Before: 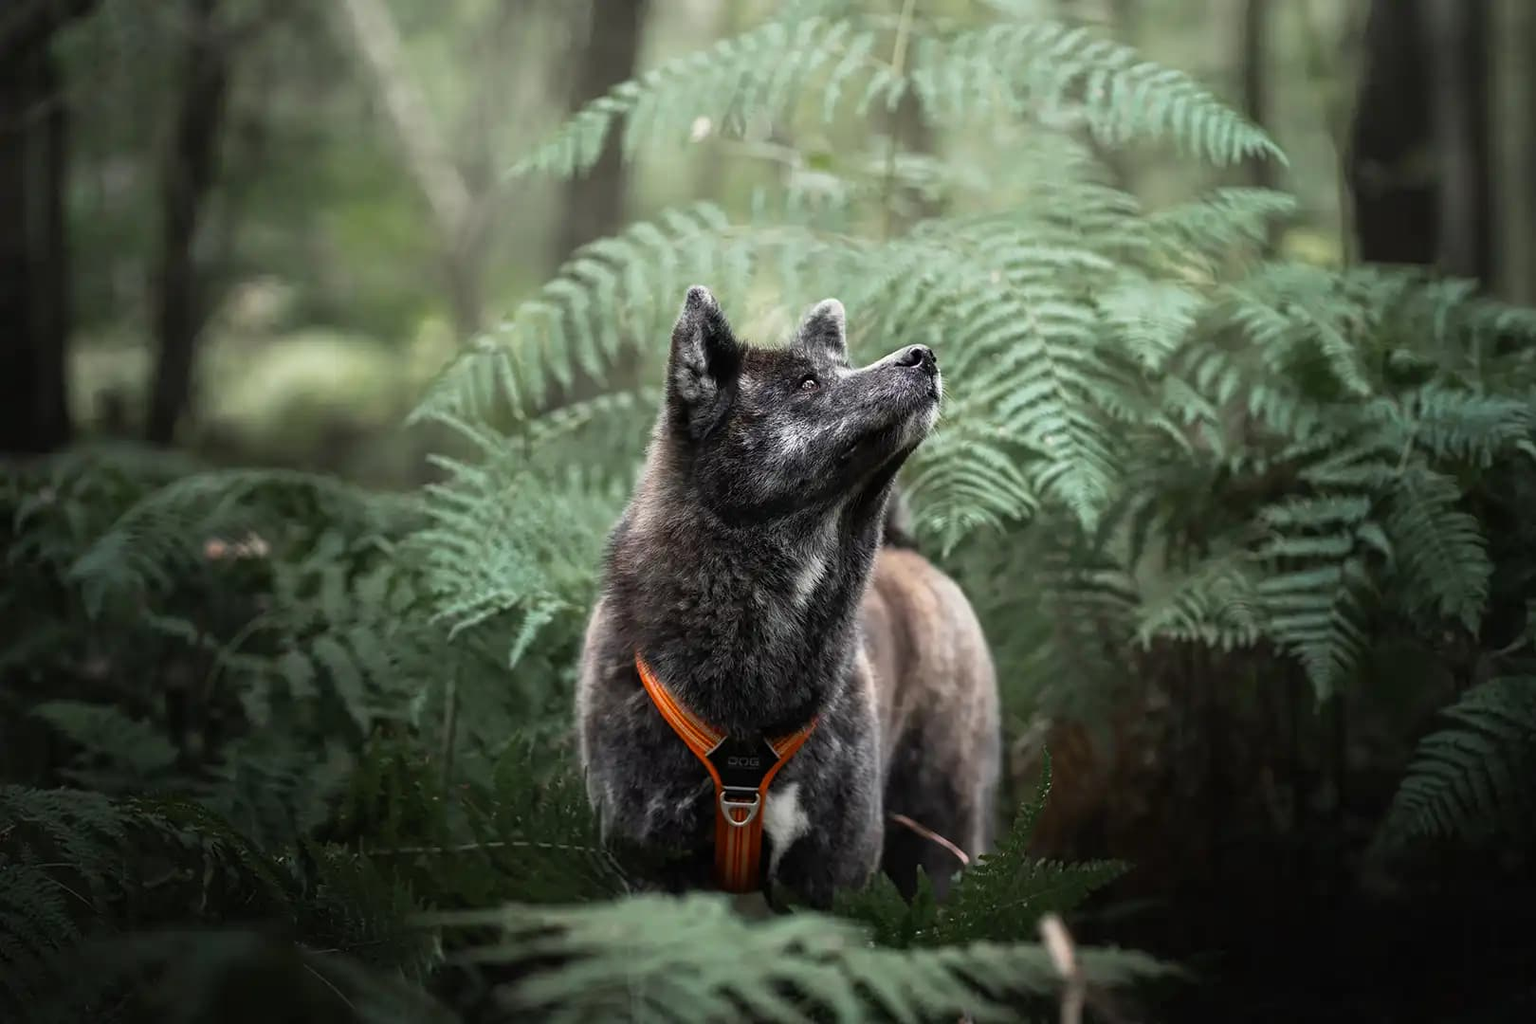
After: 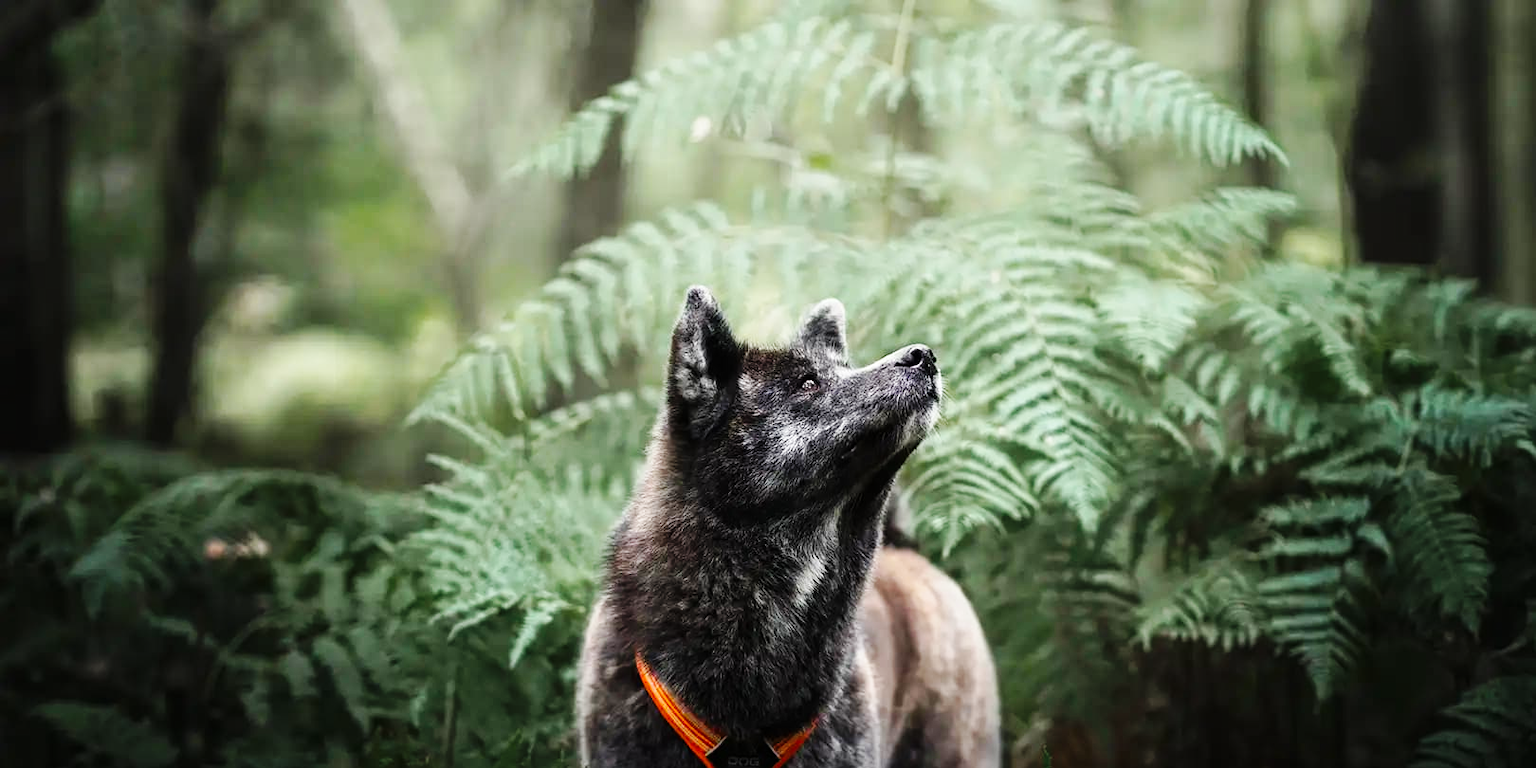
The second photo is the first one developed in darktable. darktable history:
base curve: curves: ch0 [(0, 0) (0.032, 0.025) (0.121, 0.166) (0.206, 0.329) (0.605, 0.79) (1, 1)], preserve colors none
crop: bottom 24.988%
color balance rgb: perceptual saturation grading › global saturation 3.7%, global vibrance 5.56%, contrast 3.24%
